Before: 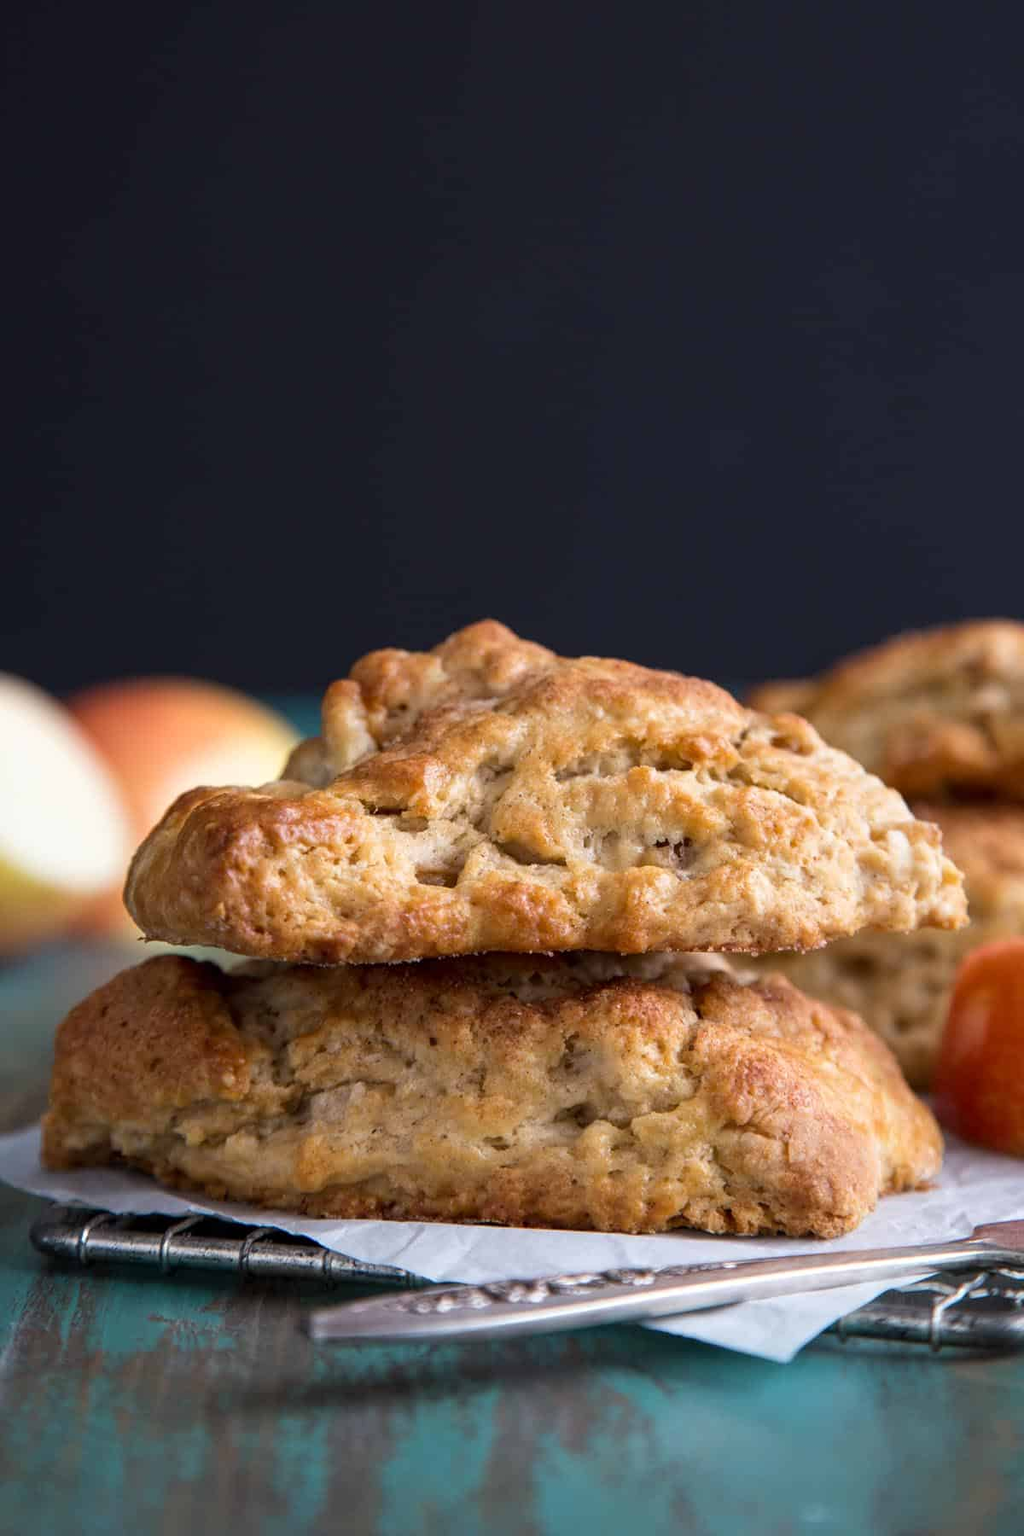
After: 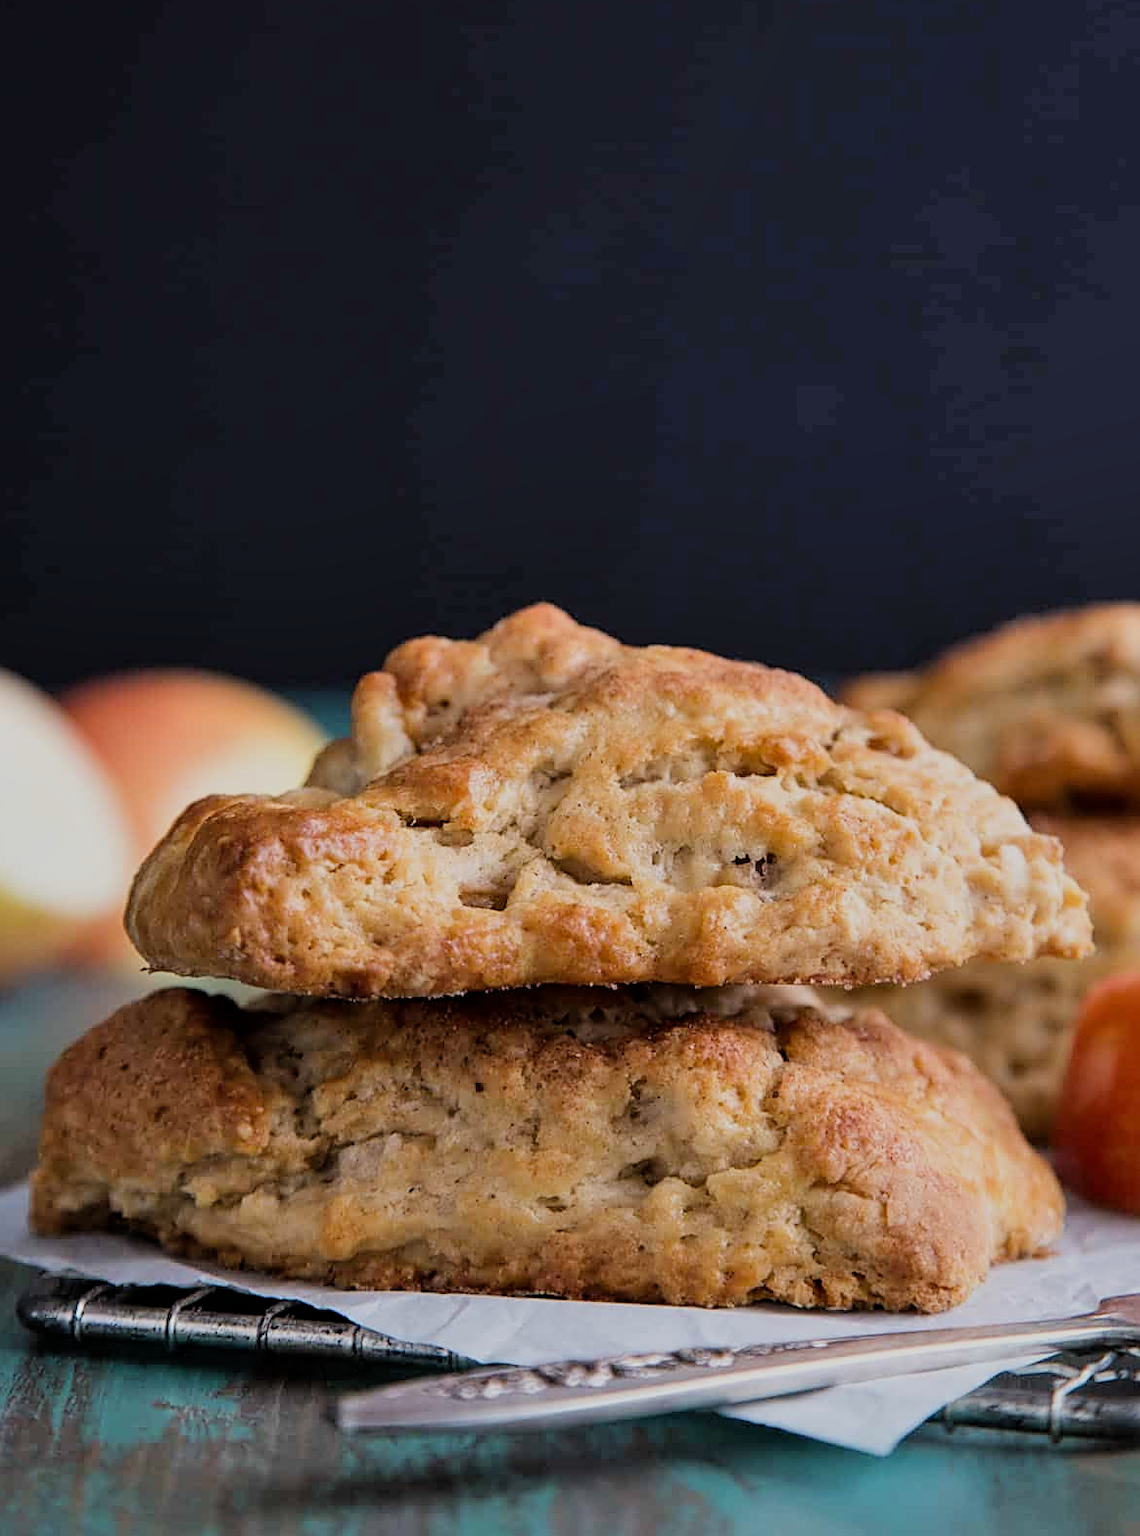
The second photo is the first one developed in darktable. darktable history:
filmic rgb: black relative exposure -7.65 EV, white relative exposure 4.56 EV, hardness 3.61
sharpen: on, module defaults
shadows and highlights: shadows 49, highlights -41, soften with gaussian
crop: left 1.507%, top 6.147%, right 1.379%, bottom 6.637%
